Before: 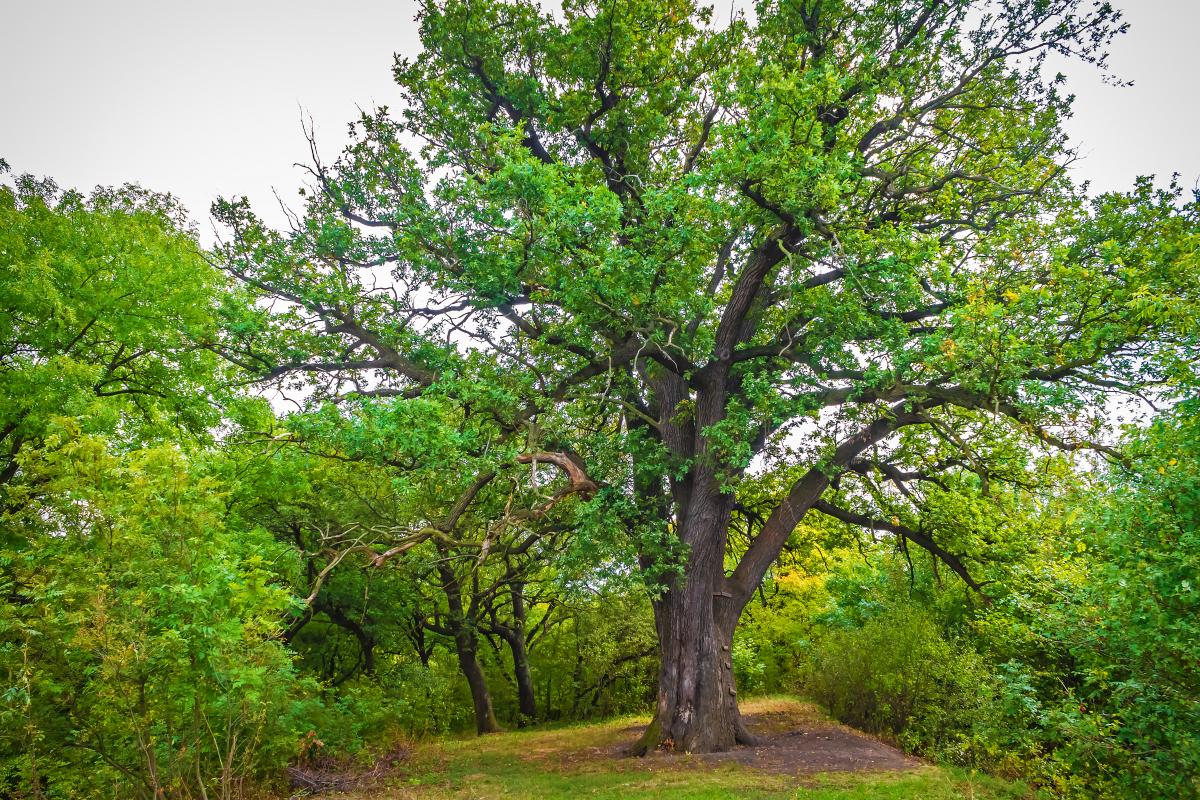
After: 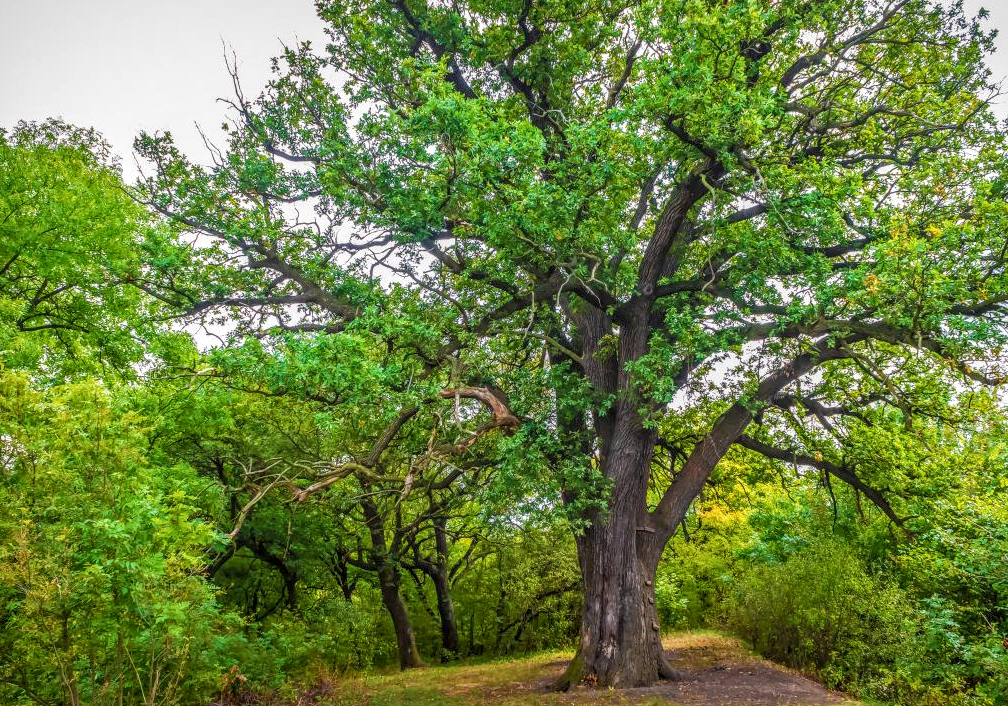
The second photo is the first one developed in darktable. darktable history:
exposure: black level correction 0.001, compensate highlight preservation false
local contrast: highlights 0%, shadows 0%, detail 133%
crop: left 6.446%, top 8.188%, right 9.538%, bottom 3.548%
